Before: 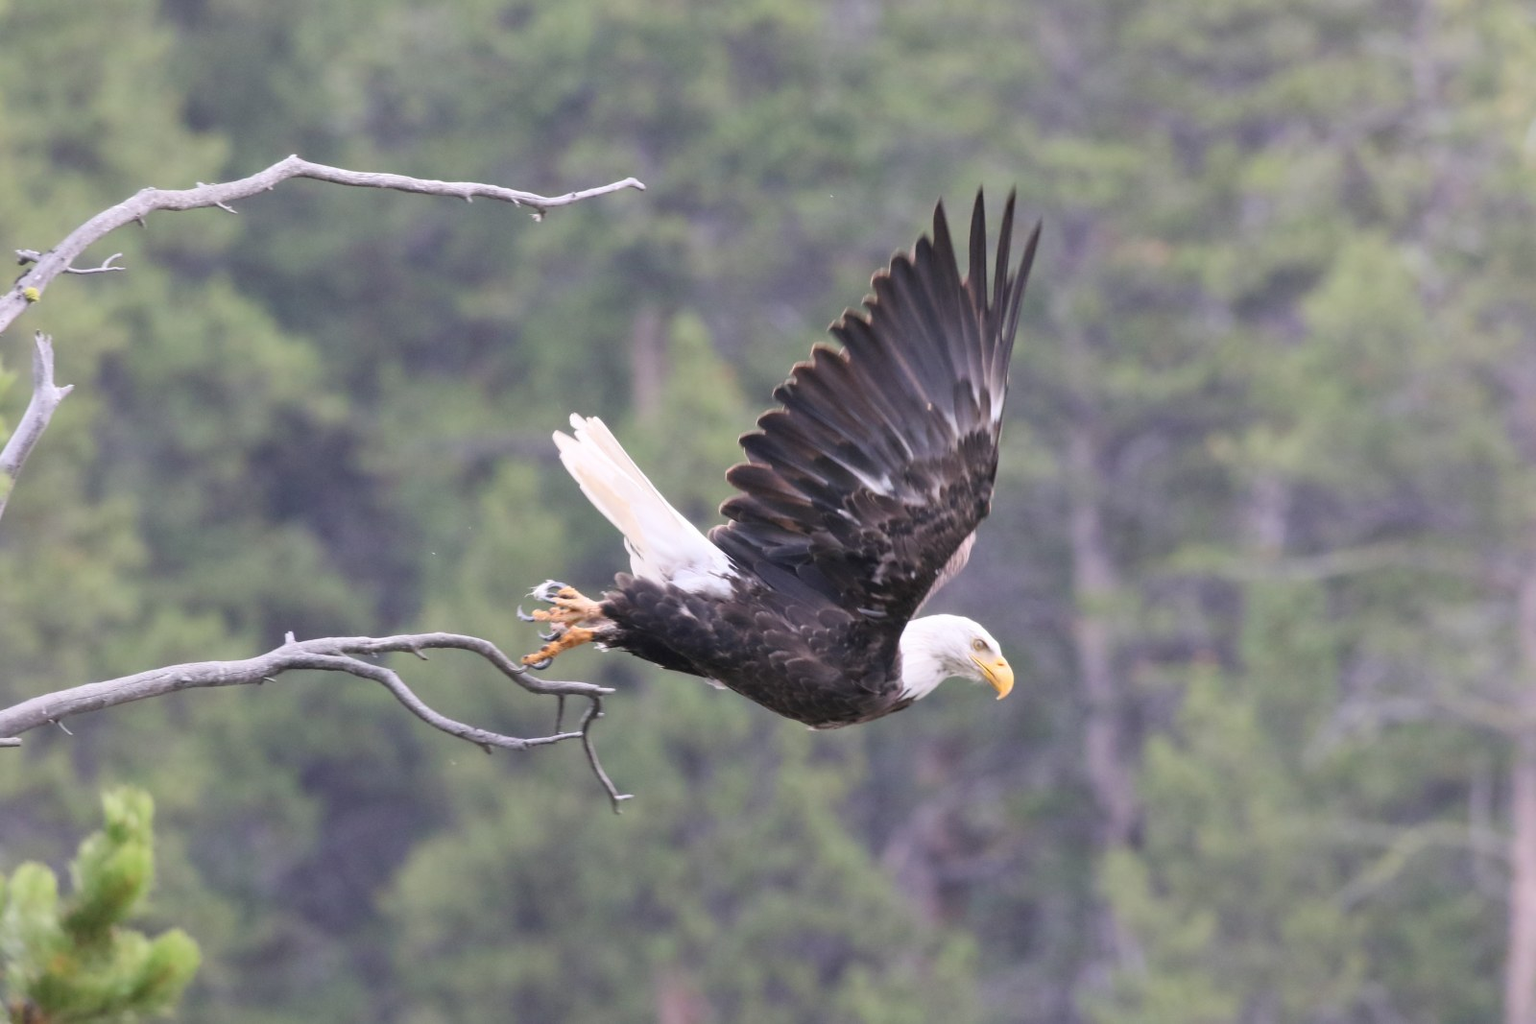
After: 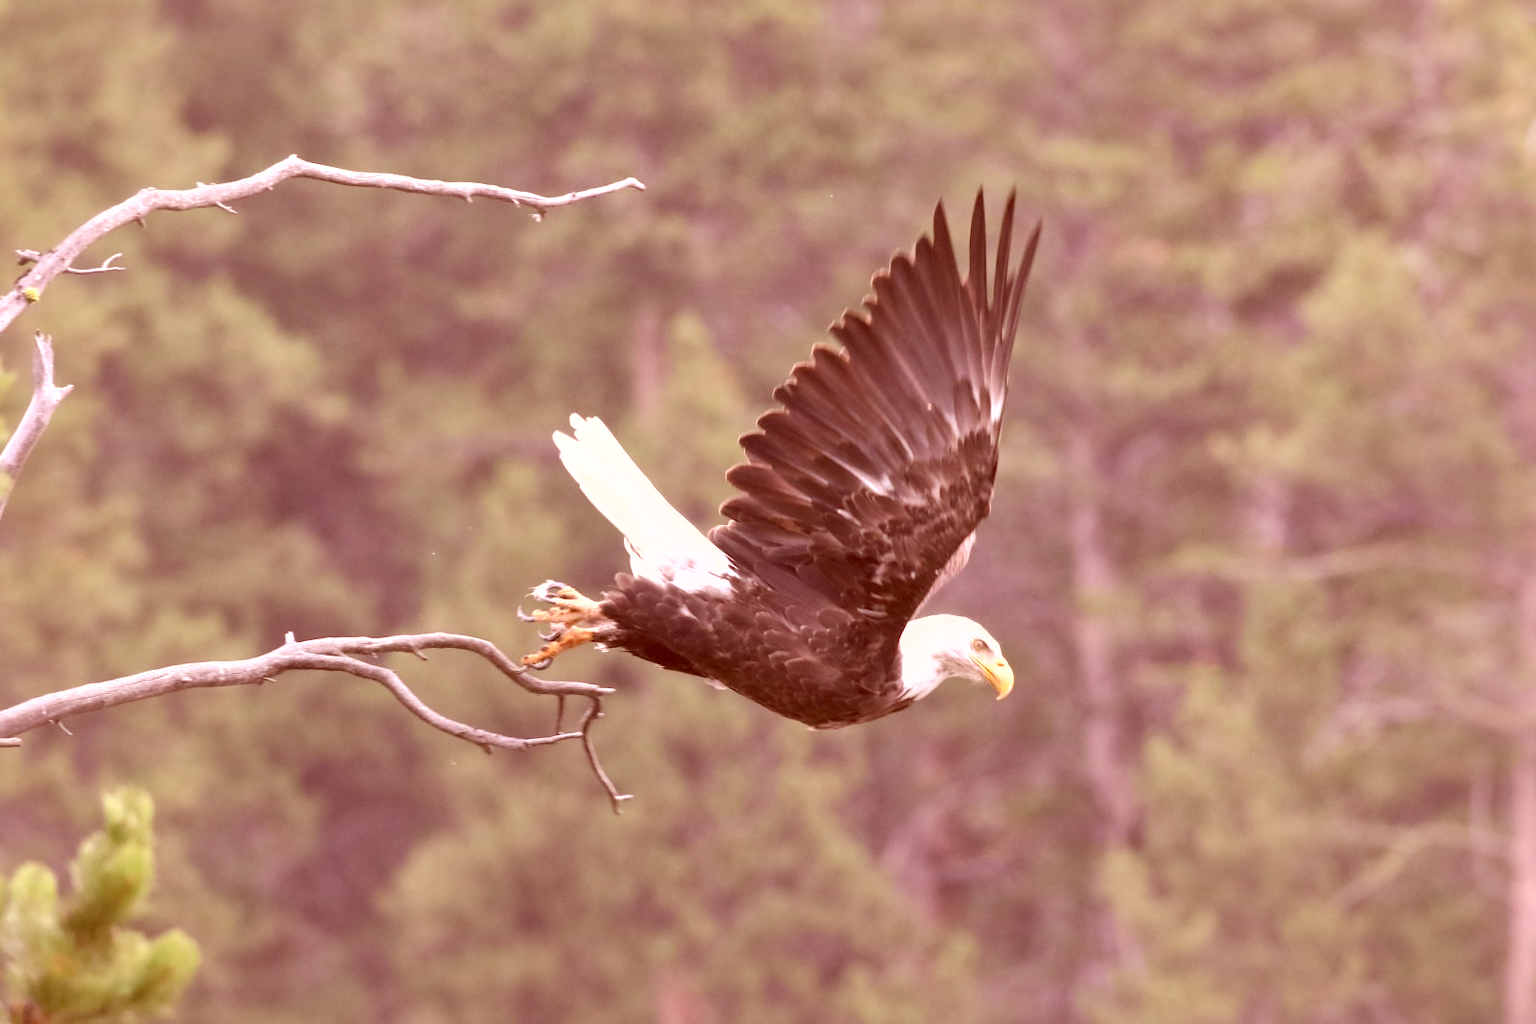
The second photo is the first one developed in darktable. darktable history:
exposure: black level correction 0.001, exposure 0.5 EV, compensate highlight preservation false
shadows and highlights: on, module defaults
color correction: highlights a* 9.54, highlights b* 8.9, shadows a* 39.9, shadows b* 39.55, saturation 0.816
